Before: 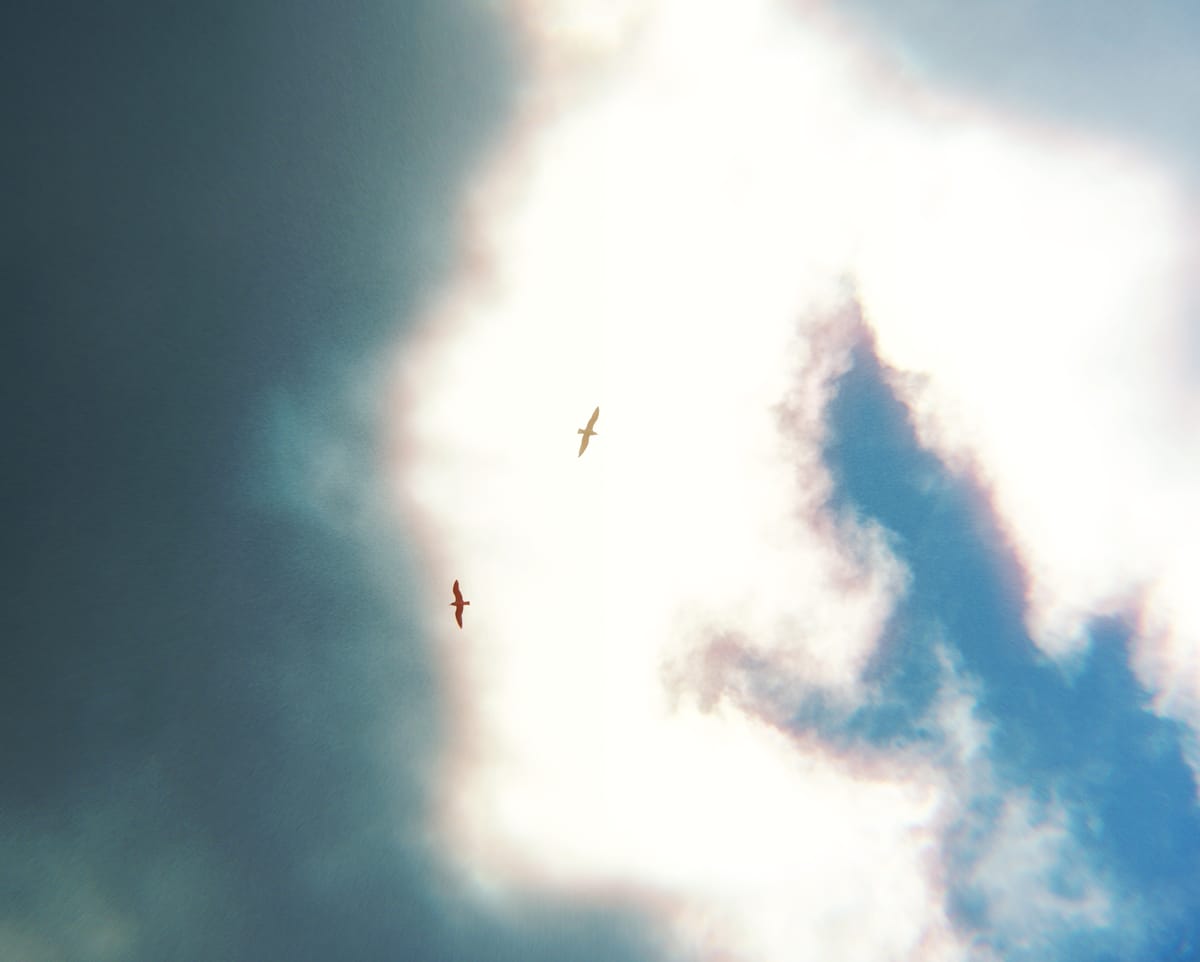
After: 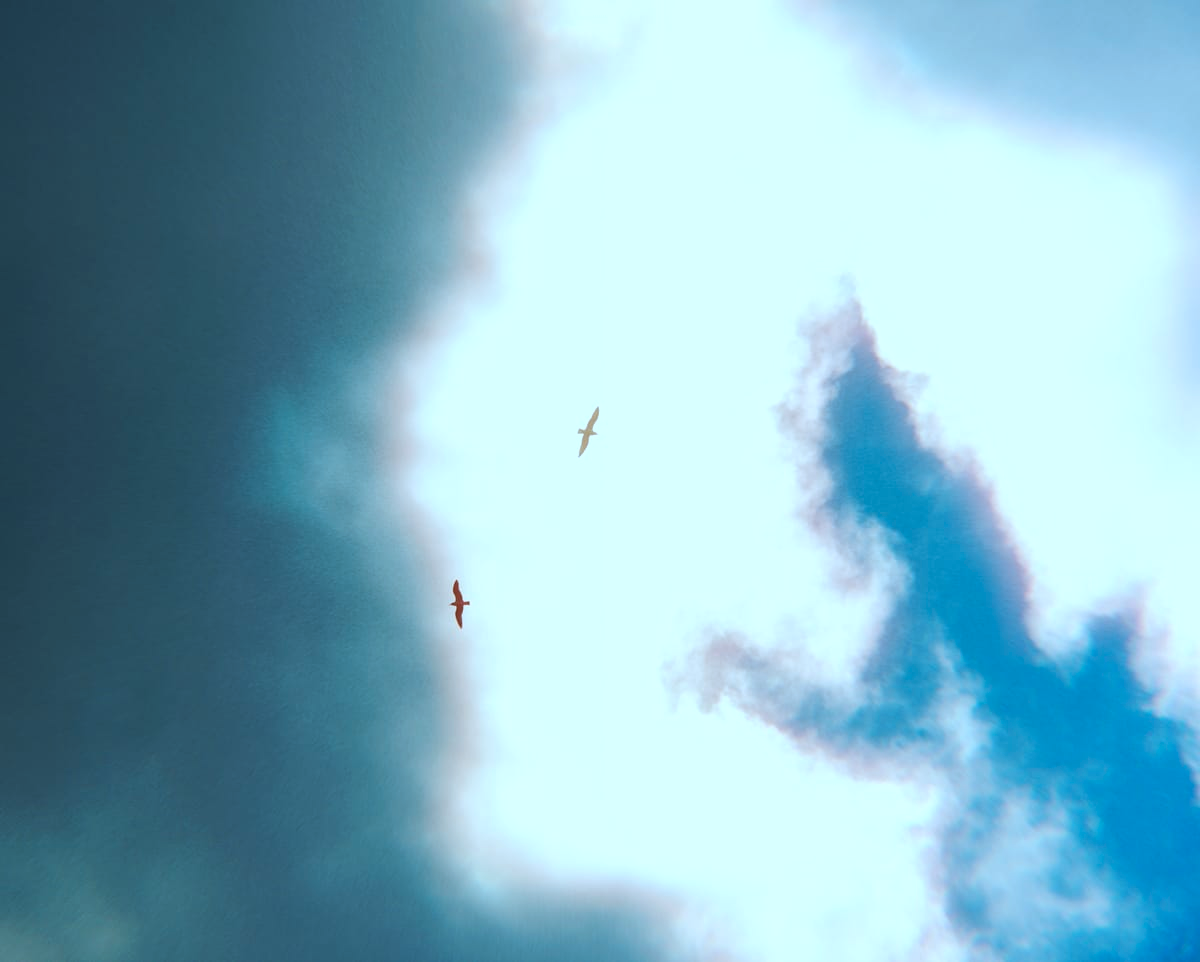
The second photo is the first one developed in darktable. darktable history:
color correction: highlights a* -9.85, highlights b* -21.08
